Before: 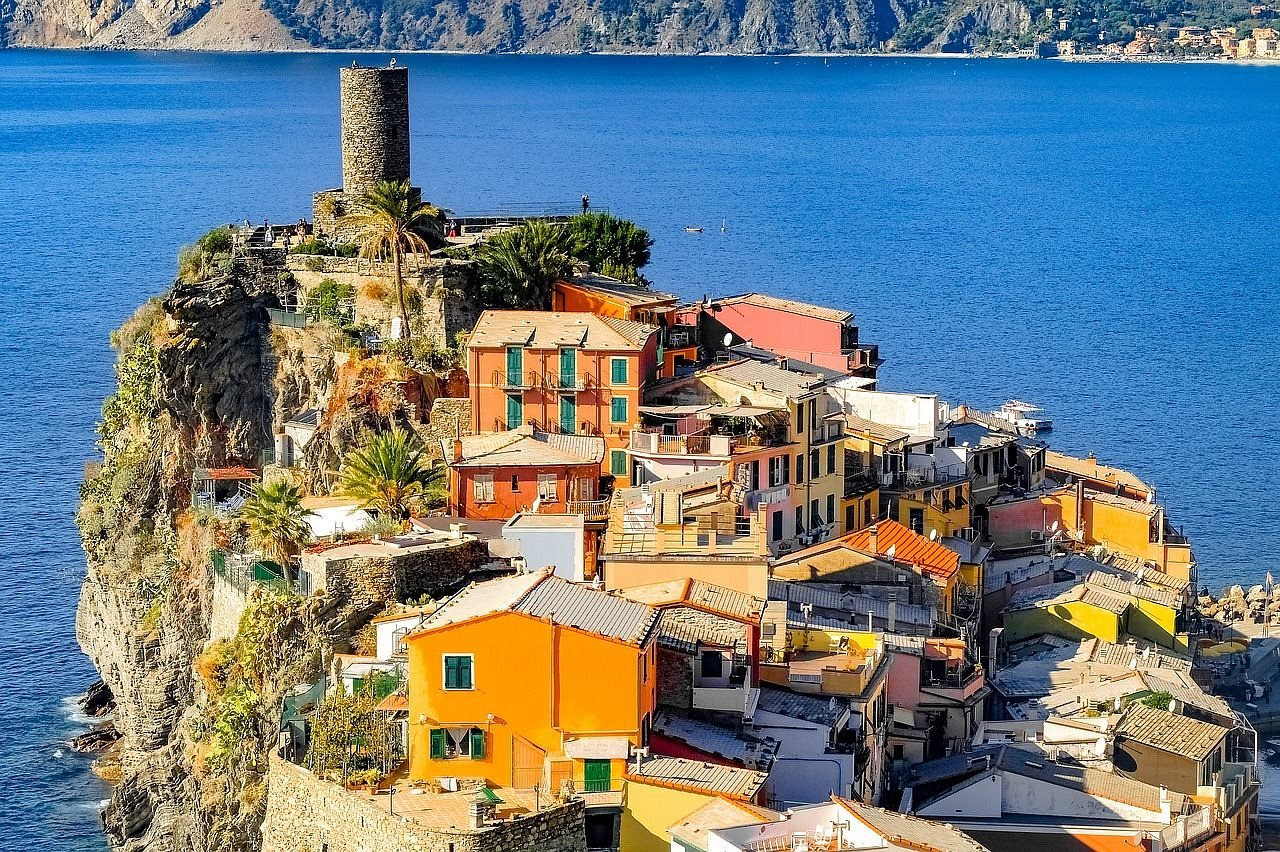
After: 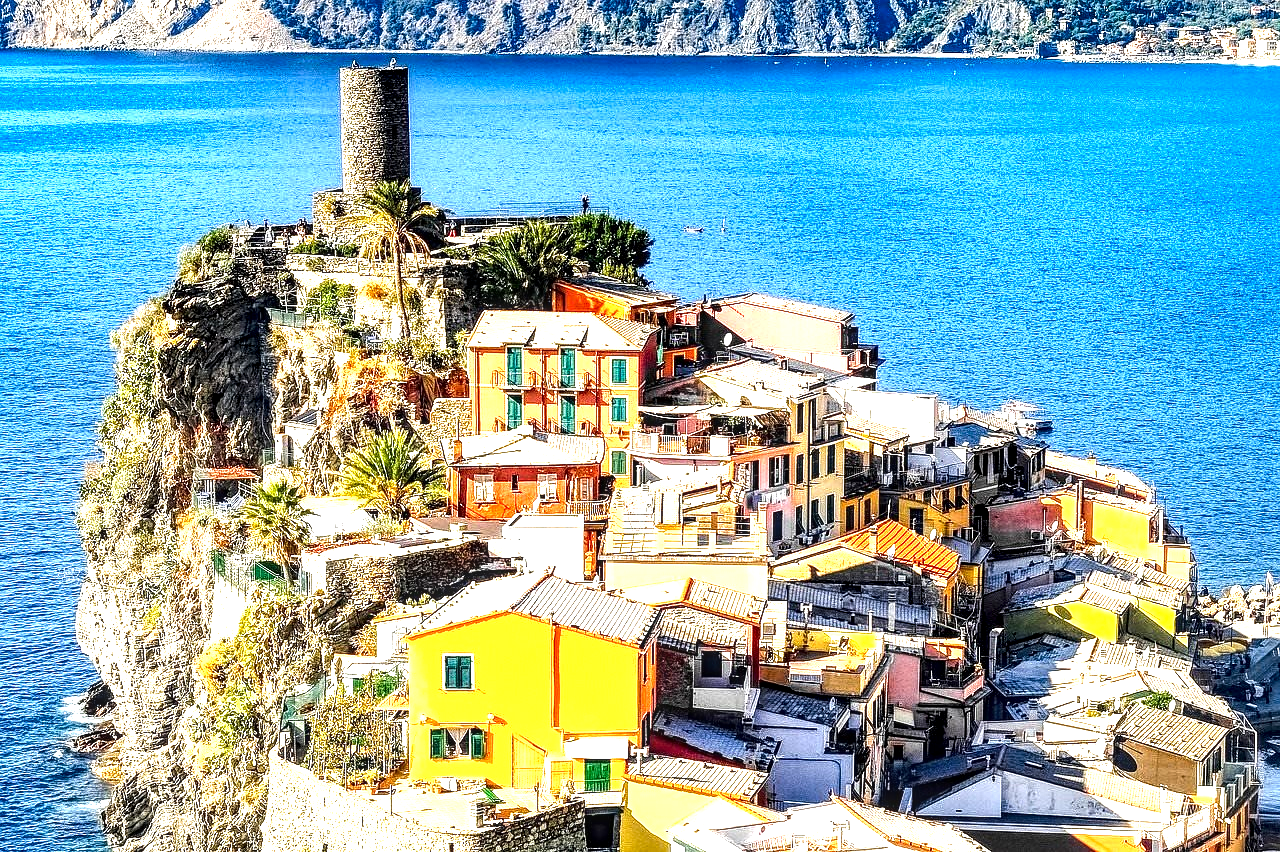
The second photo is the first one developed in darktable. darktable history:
local contrast: highlights 77%, shadows 56%, detail 175%, midtone range 0.432
tone equalizer: -8 EV -0.378 EV, -7 EV -0.398 EV, -6 EV -0.306 EV, -5 EV -0.208 EV, -3 EV 0.231 EV, -2 EV 0.323 EV, -1 EV 0.41 EV, +0 EV 0.434 EV, edges refinement/feathering 500, mask exposure compensation -1.57 EV, preserve details no
contrast brightness saturation: contrast 0.066, brightness -0.134, saturation 0.048
exposure: black level correction 0, exposure 1 EV, compensate highlight preservation false
